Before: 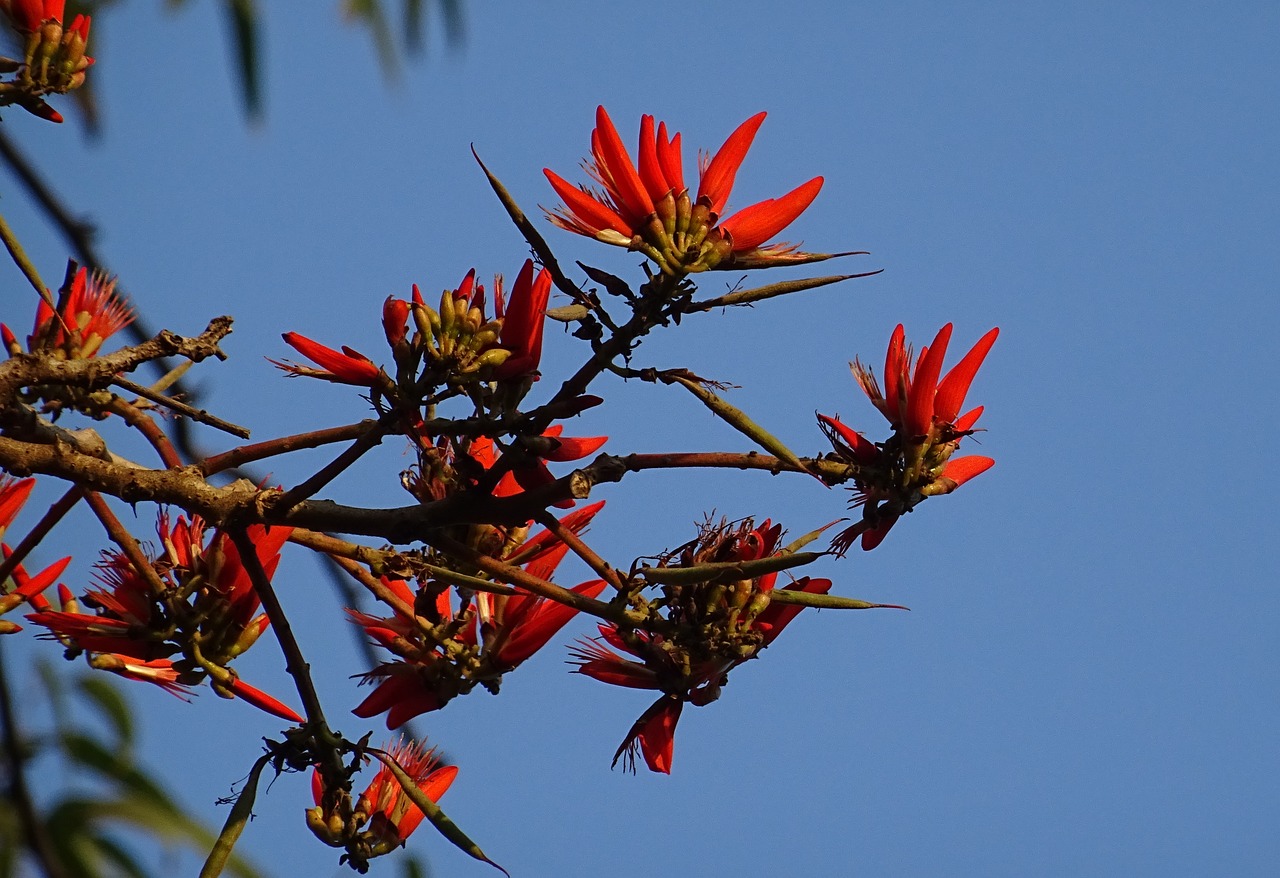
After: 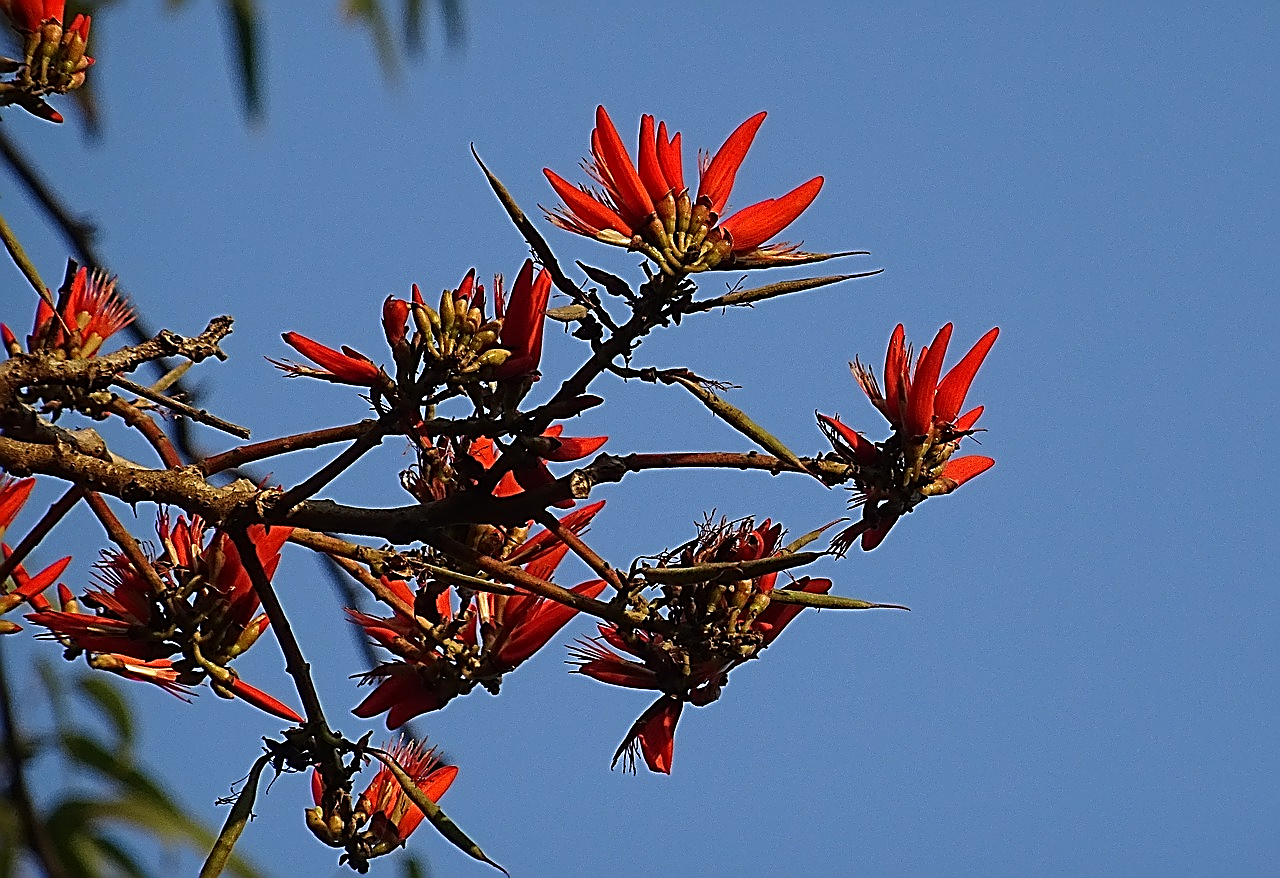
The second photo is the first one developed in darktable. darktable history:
sharpen: amount 1.871
